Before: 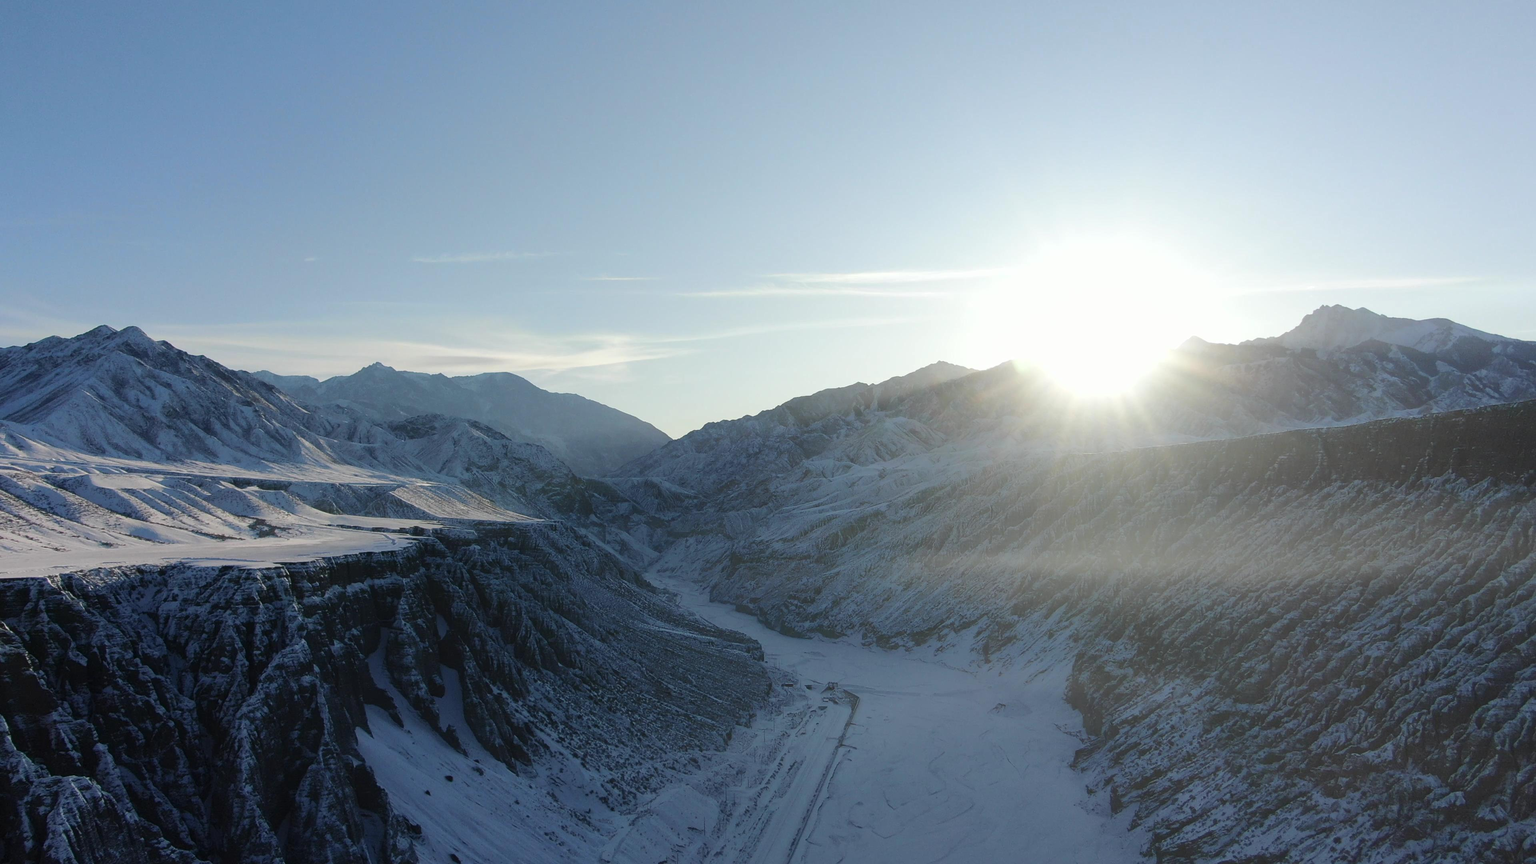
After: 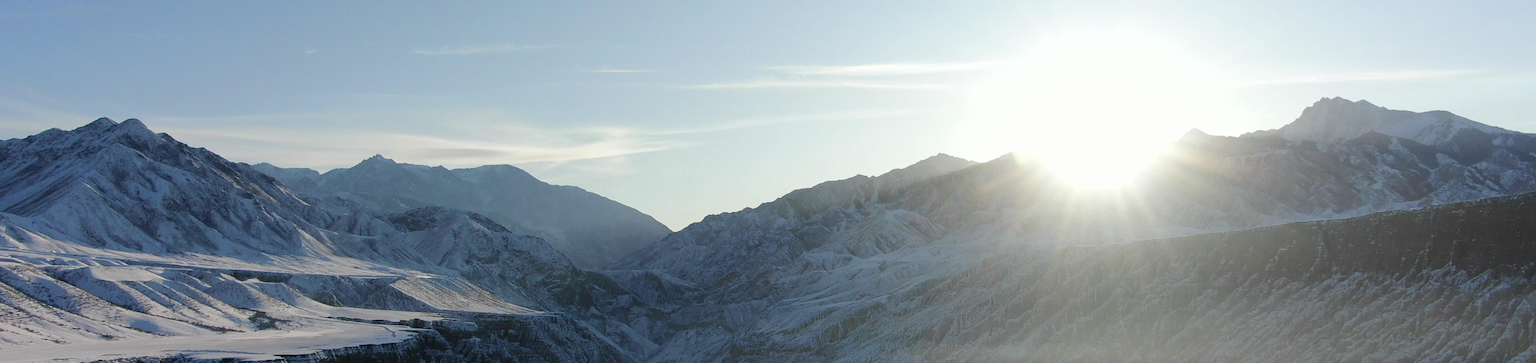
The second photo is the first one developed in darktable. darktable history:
crop and rotate: top 24.085%, bottom 33.81%
